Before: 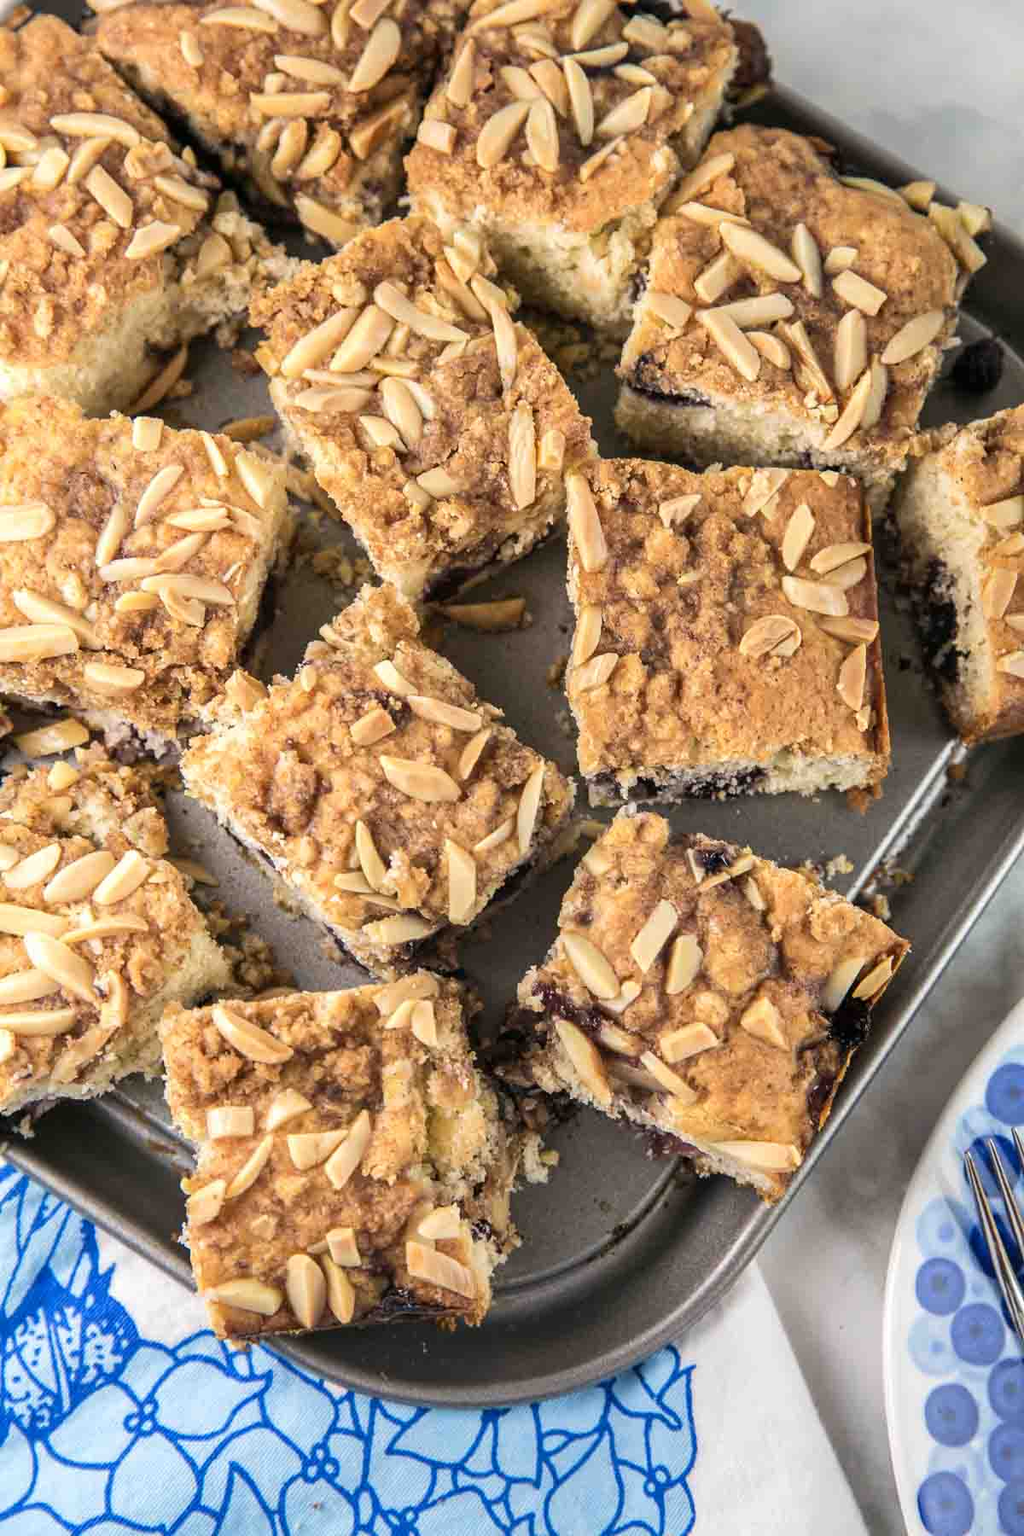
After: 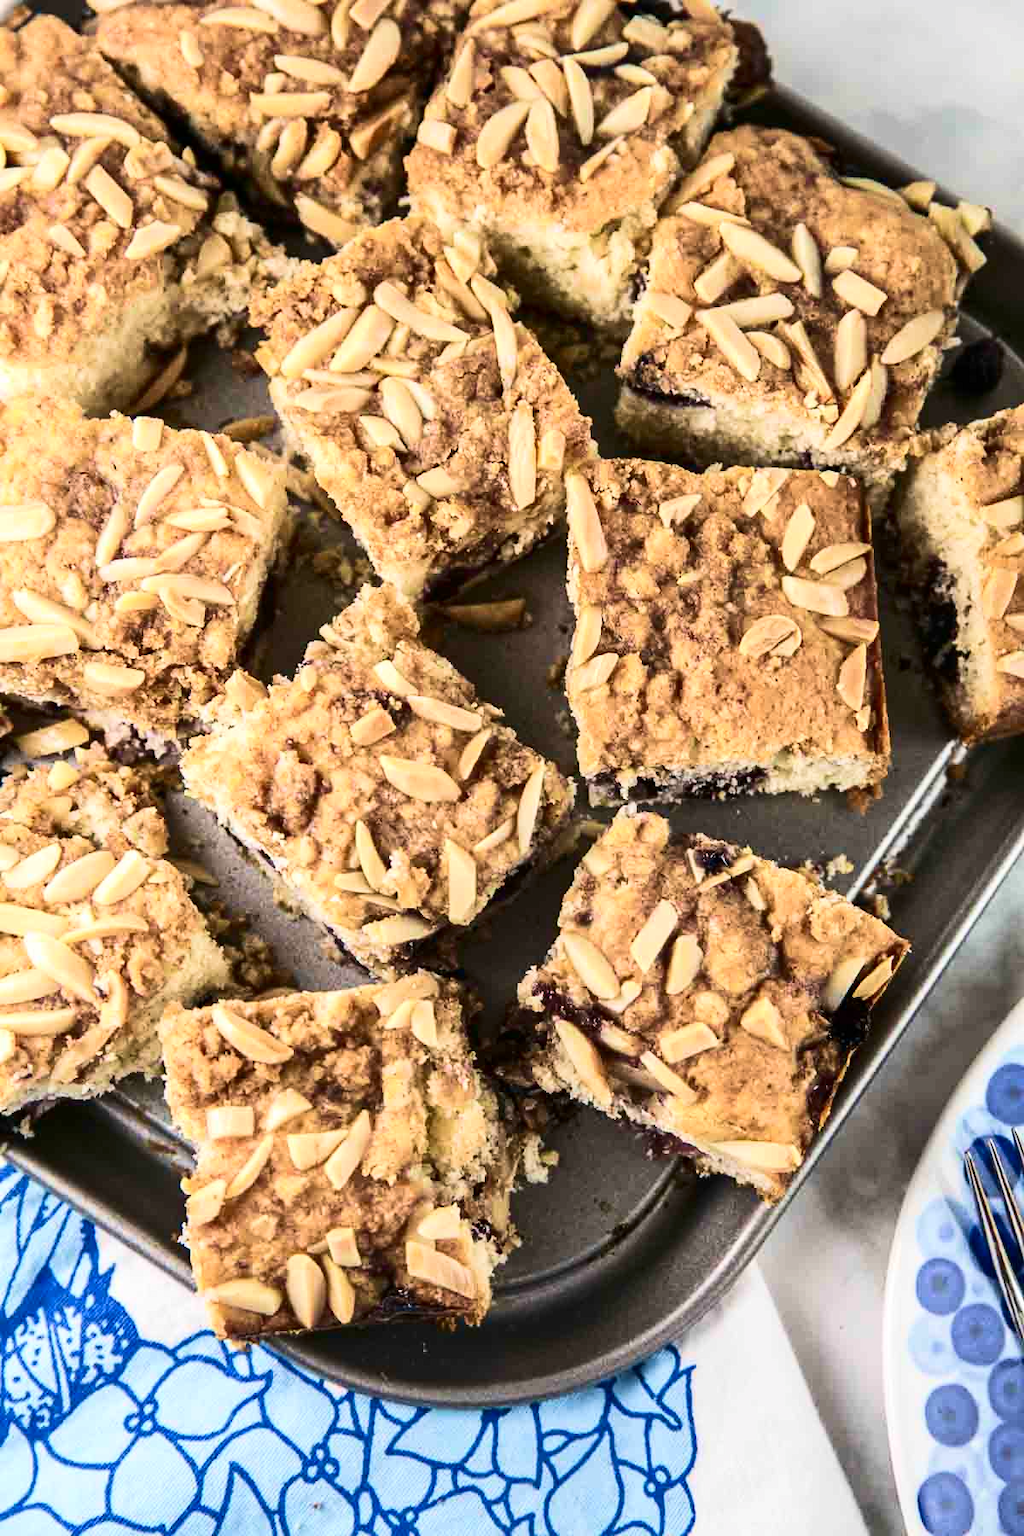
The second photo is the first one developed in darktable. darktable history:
velvia: on, module defaults
contrast brightness saturation: contrast 0.28
